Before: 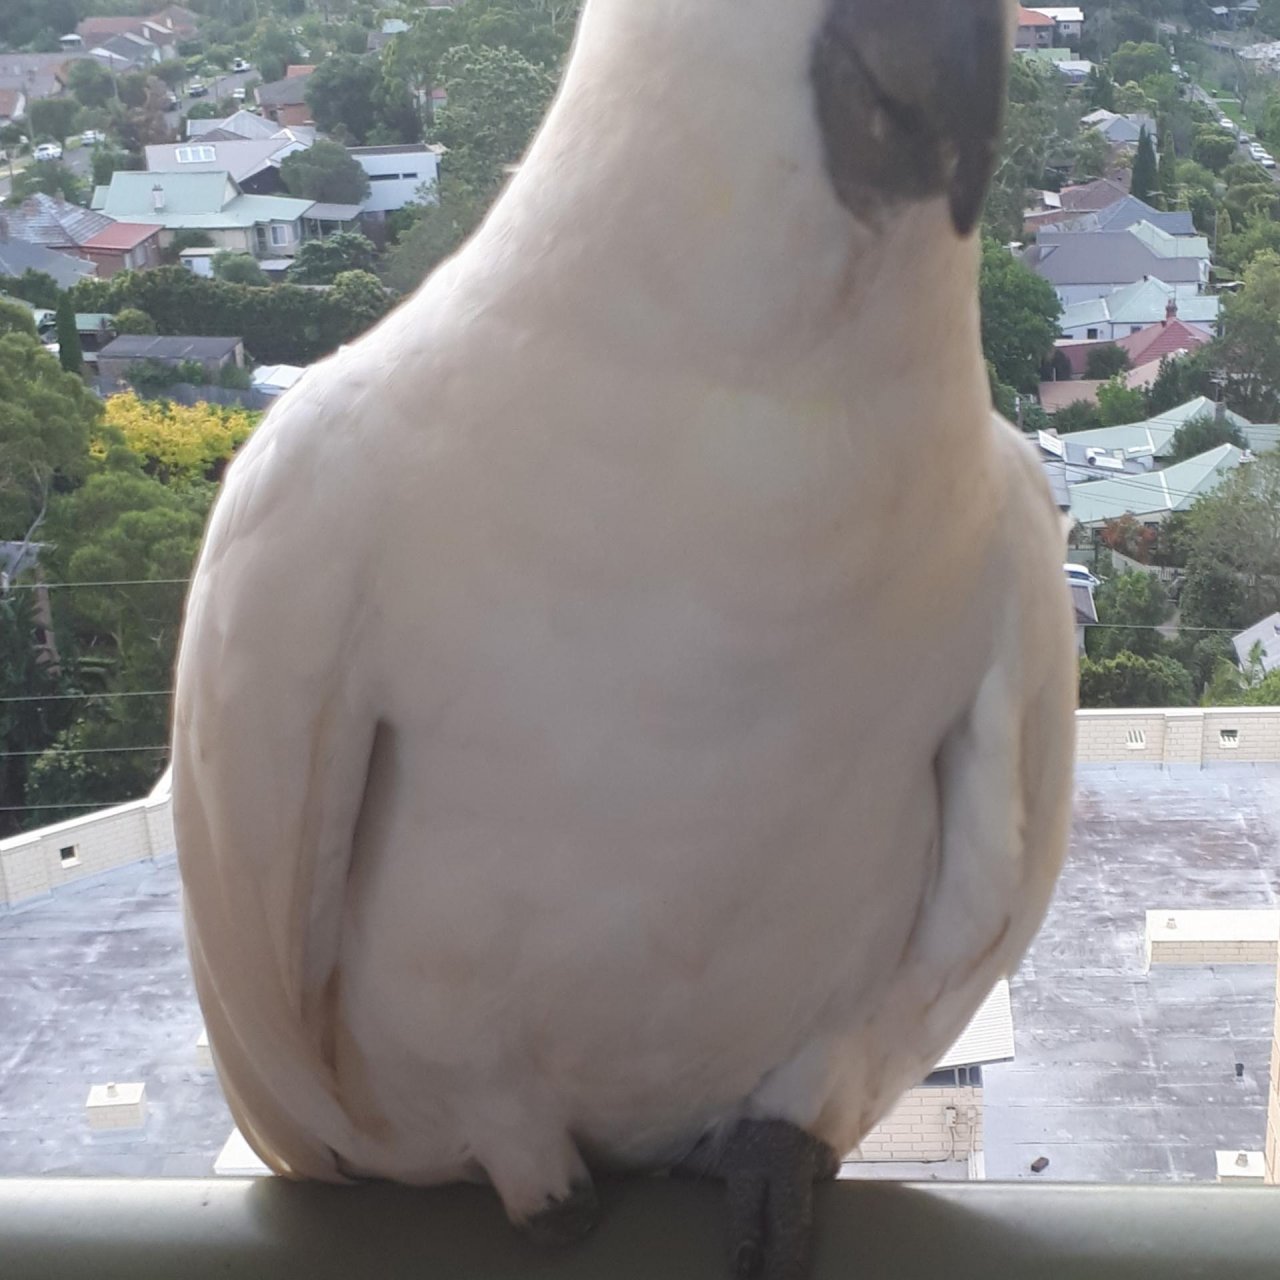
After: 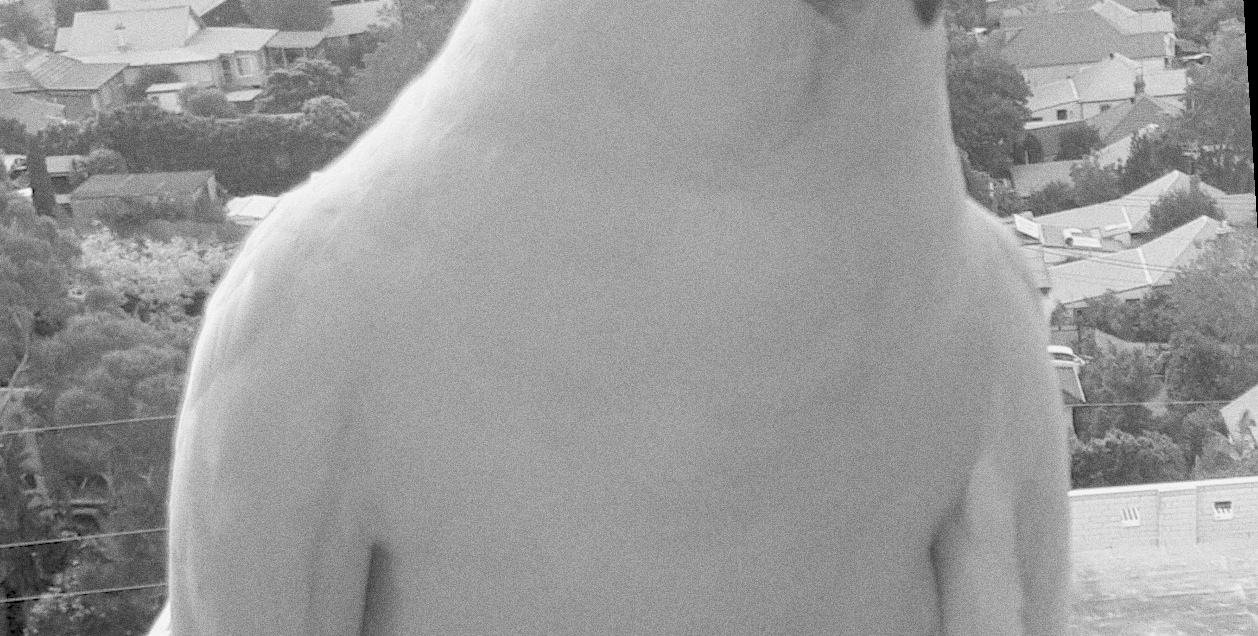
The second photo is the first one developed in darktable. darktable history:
crop and rotate: top 10.605%, bottom 33.274%
color zones: curves: ch1 [(0.25, 0.61) (0.75, 0.248)]
rotate and perspective: rotation -3.52°, crop left 0.036, crop right 0.964, crop top 0.081, crop bottom 0.919
white balance: red 0.98, blue 1.61
monochrome: a 73.58, b 64.21
grain: coarseness 0.09 ISO, strength 40%
rgb levels: levels [[0.027, 0.429, 0.996], [0, 0.5, 1], [0, 0.5, 1]]
